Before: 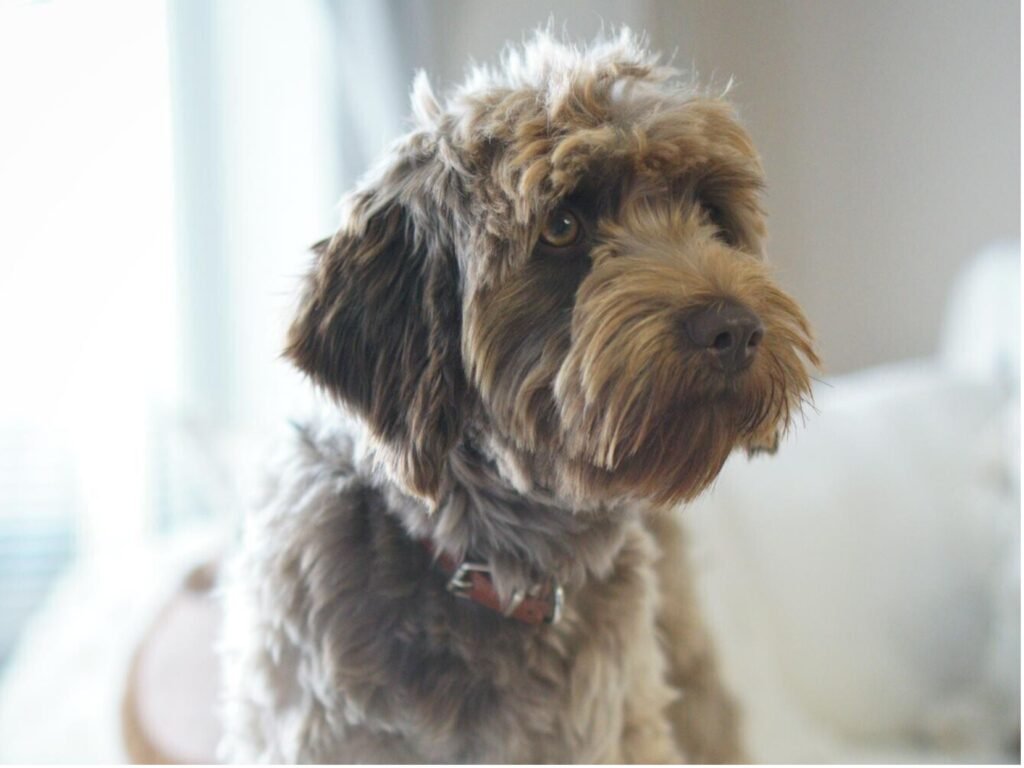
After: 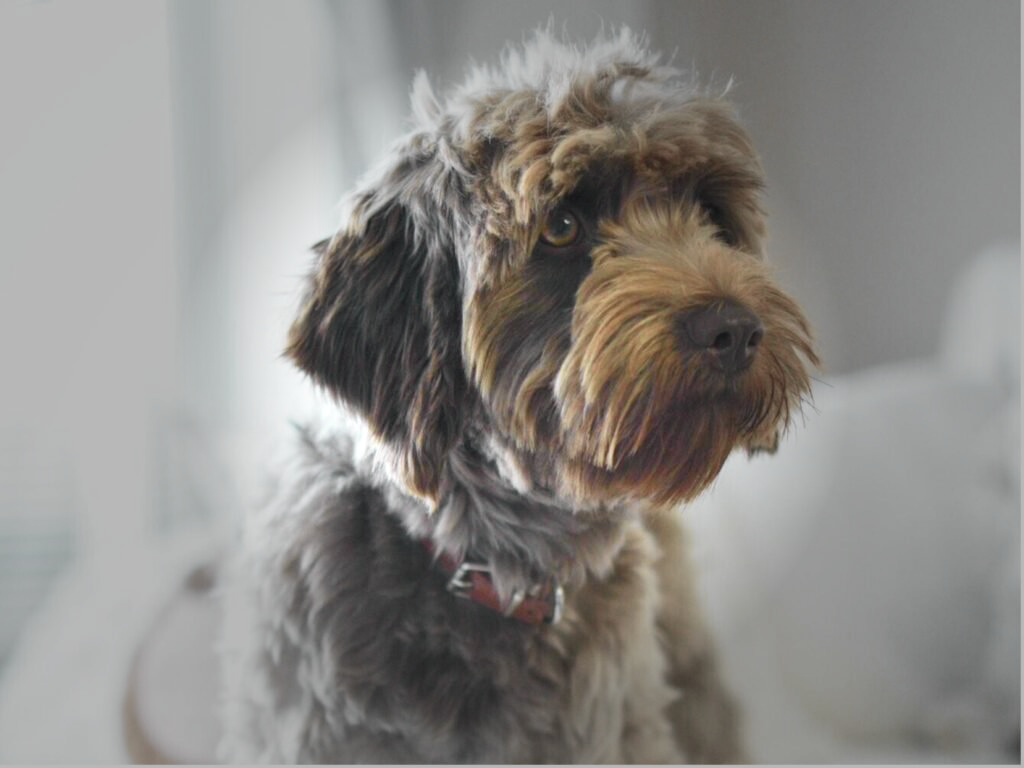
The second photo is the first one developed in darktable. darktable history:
vignetting: fall-off start 31.28%, fall-off radius 34.64%, brightness -0.575
tone curve: curves: ch0 [(0, 0.015) (0.037, 0.032) (0.131, 0.113) (0.275, 0.26) (0.497, 0.505) (0.617, 0.643) (0.704, 0.735) (0.813, 0.842) (0.911, 0.931) (0.997, 1)]; ch1 [(0, 0) (0.301, 0.3) (0.444, 0.438) (0.493, 0.494) (0.501, 0.5) (0.534, 0.543) (0.582, 0.605) (0.658, 0.687) (0.746, 0.79) (1, 1)]; ch2 [(0, 0) (0.246, 0.234) (0.36, 0.356) (0.415, 0.426) (0.476, 0.492) (0.502, 0.499) (0.525, 0.517) (0.533, 0.534) (0.586, 0.598) (0.634, 0.643) (0.706, 0.717) (0.853, 0.83) (1, 0.951)], color space Lab, independent channels, preserve colors none
exposure: black level correction 0.001, exposure 0.191 EV, compensate highlight preservation false
